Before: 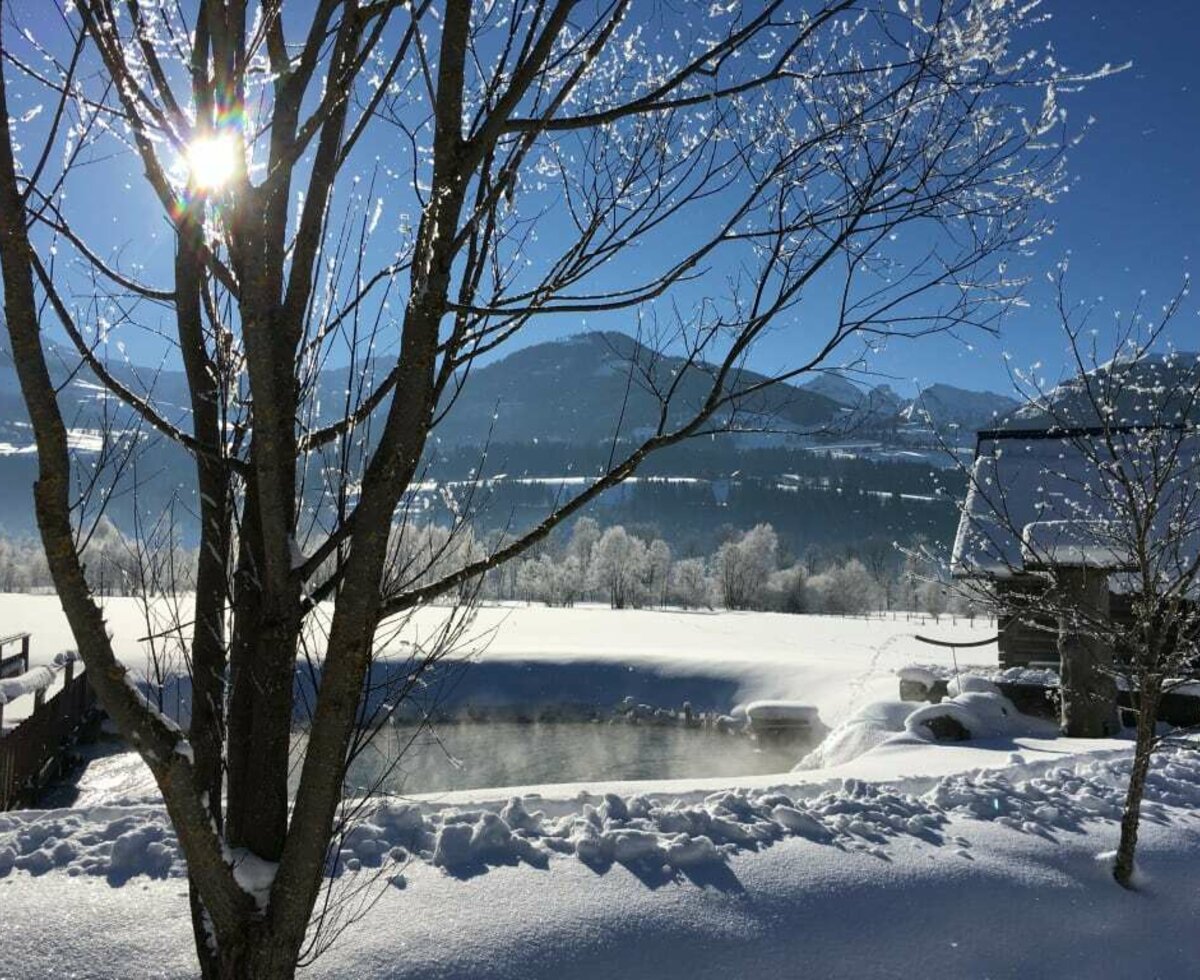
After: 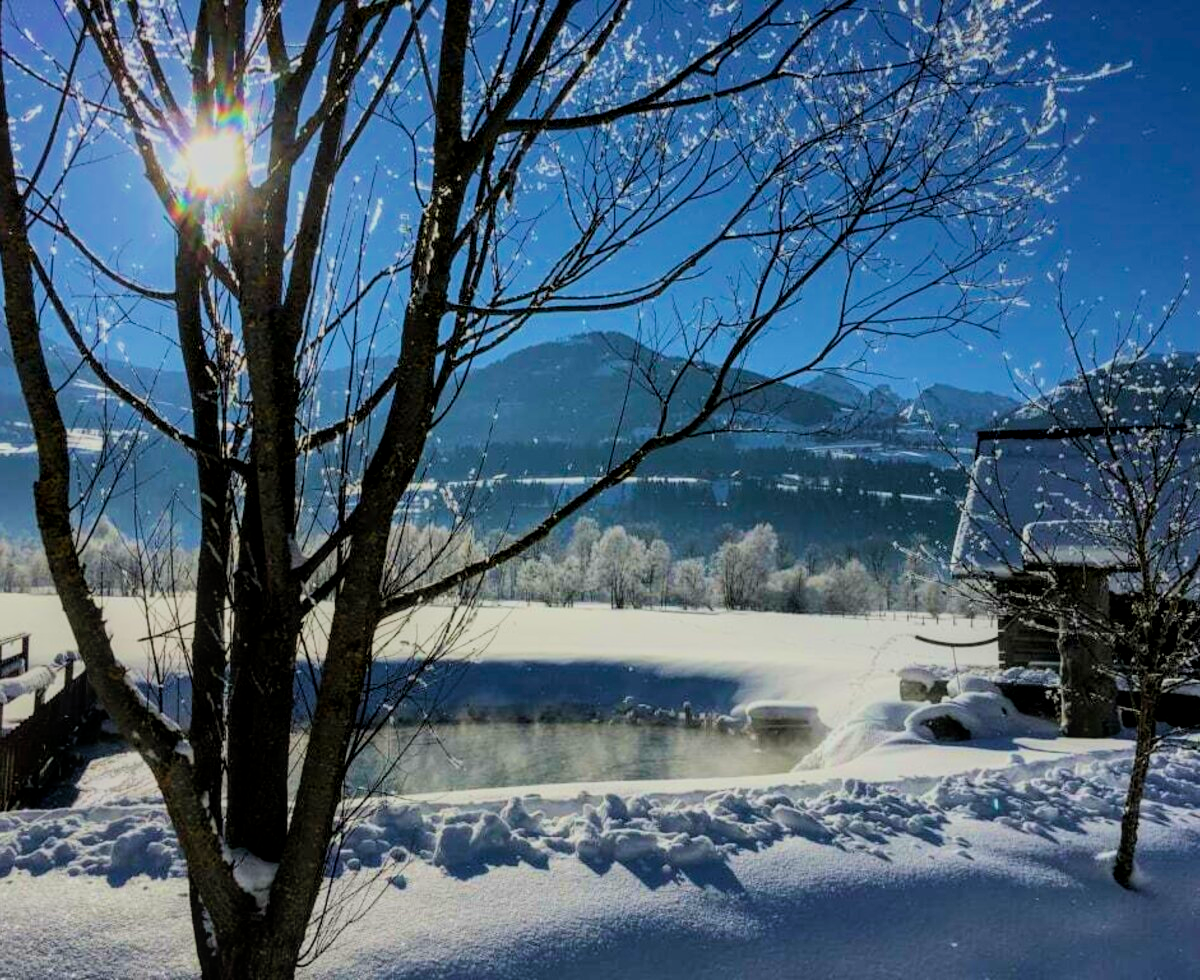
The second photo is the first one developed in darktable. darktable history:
local contrast: on, module defaults
velvia: on, module defaults
filmic rgb: black relative exposure -7.15 EV, white relative exposure 5.36 EV, hardness 3.02, color science v6 (2022)
color balance rgb: perceptual saturation grading › global saturation 30%, global vibrance 20%
